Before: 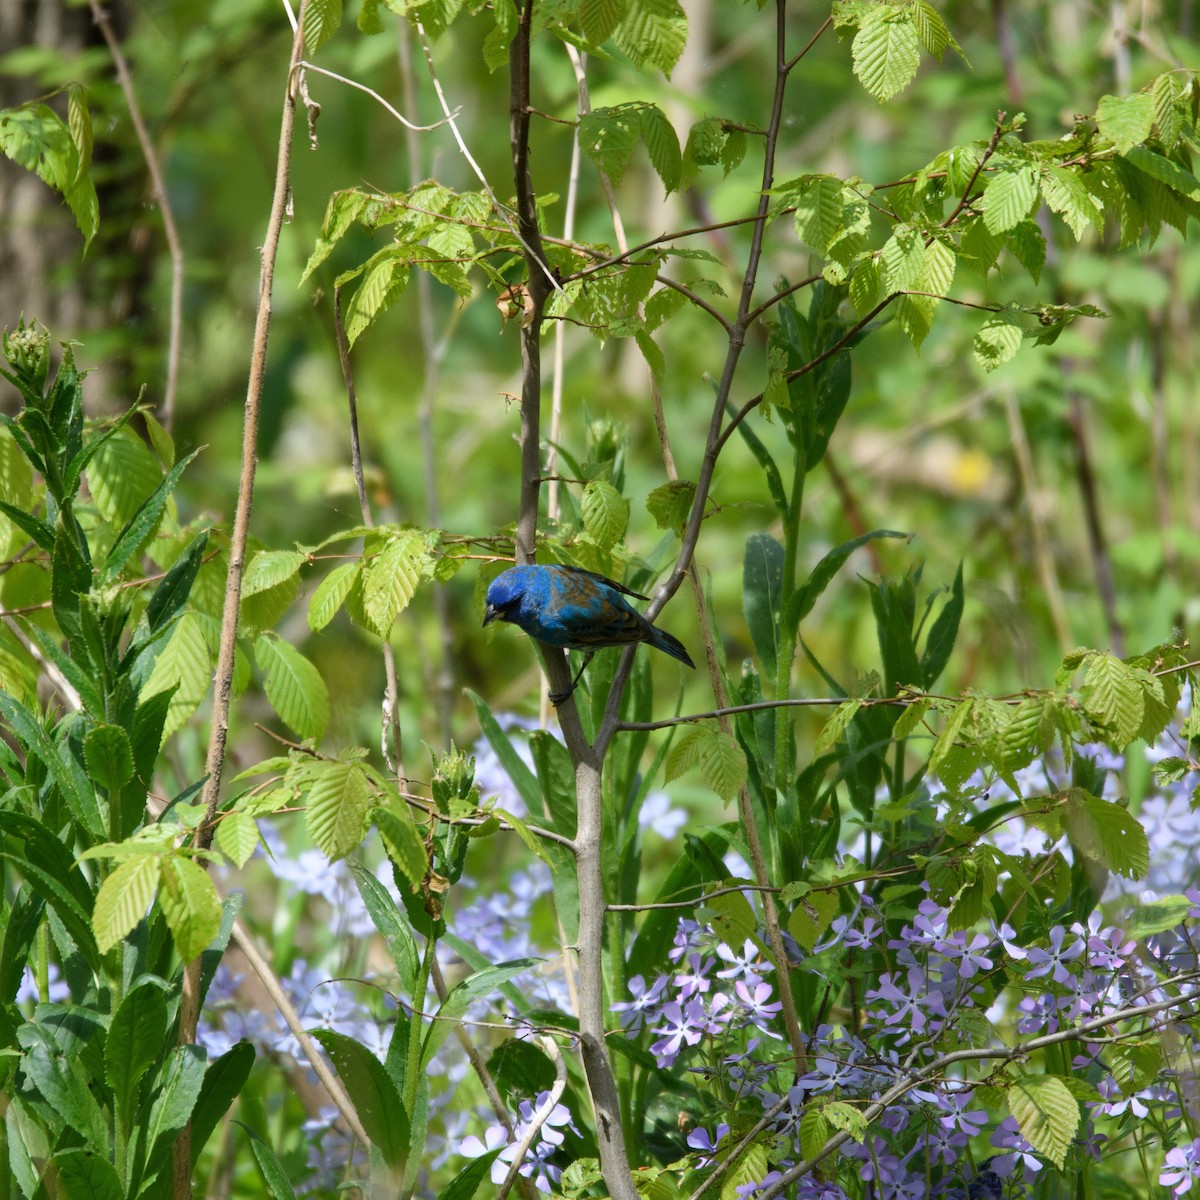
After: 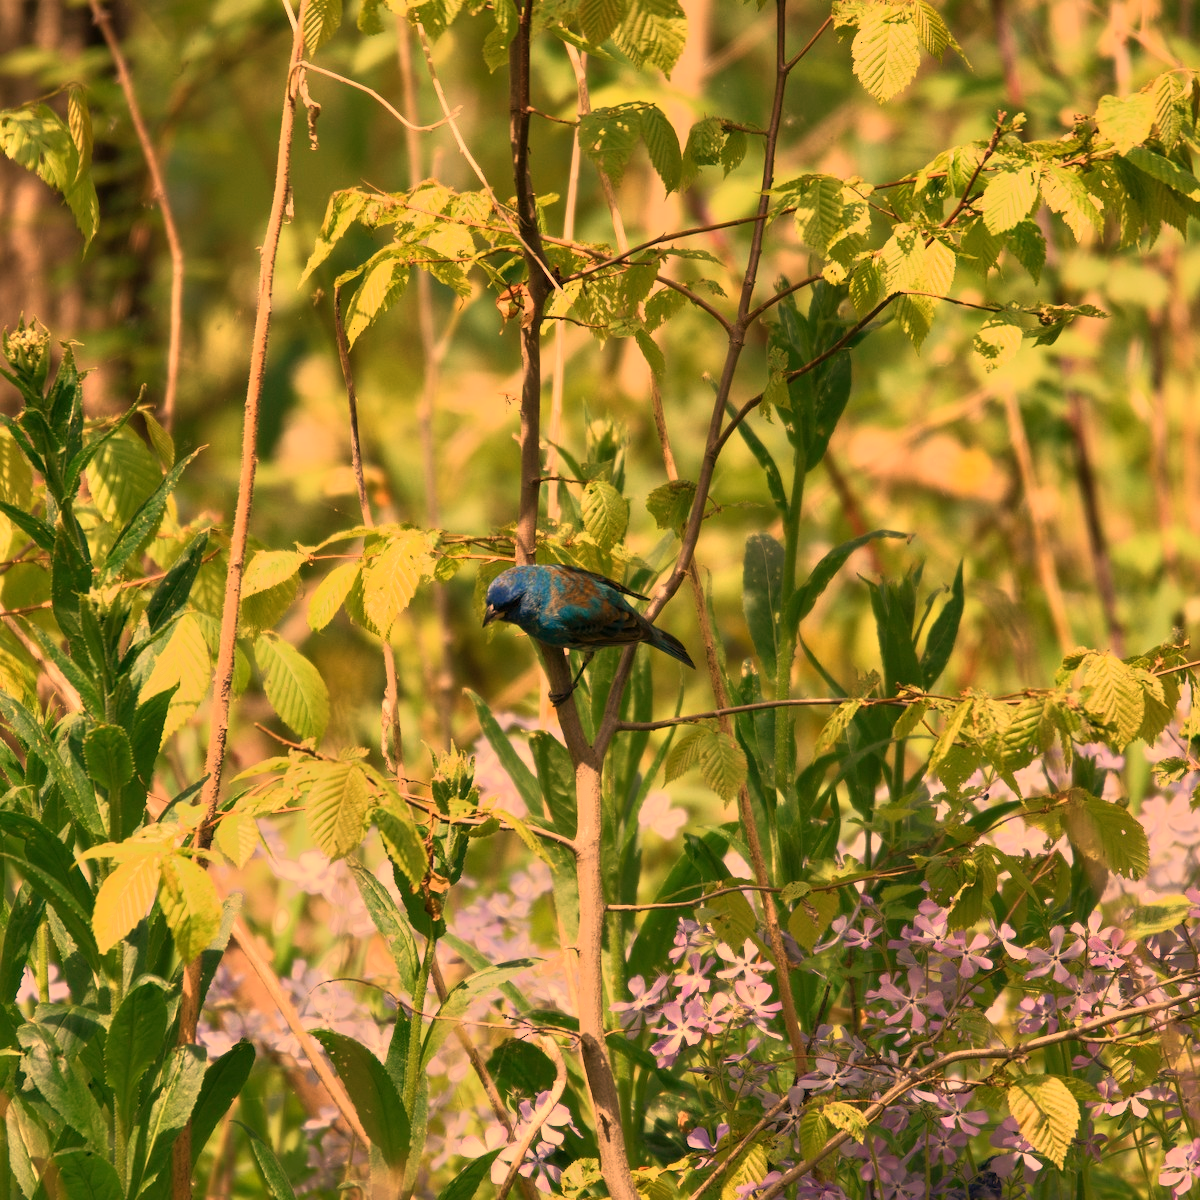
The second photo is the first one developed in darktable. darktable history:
white balance: red 1.467, blue 0.684
tone equalizer: -7 EV -0.63 EV, -6 EV 1 EV, -5 EV -0.45 EV, -4 EV 0.43 EV, -3 EV 0.41 EV, -2 EV 0.15 EV, -1 EV -0.15 EV, +0 EV -0.39 EV, smoothing diameter 25%, edges refinement/feathering 10, preserve details guided filter
